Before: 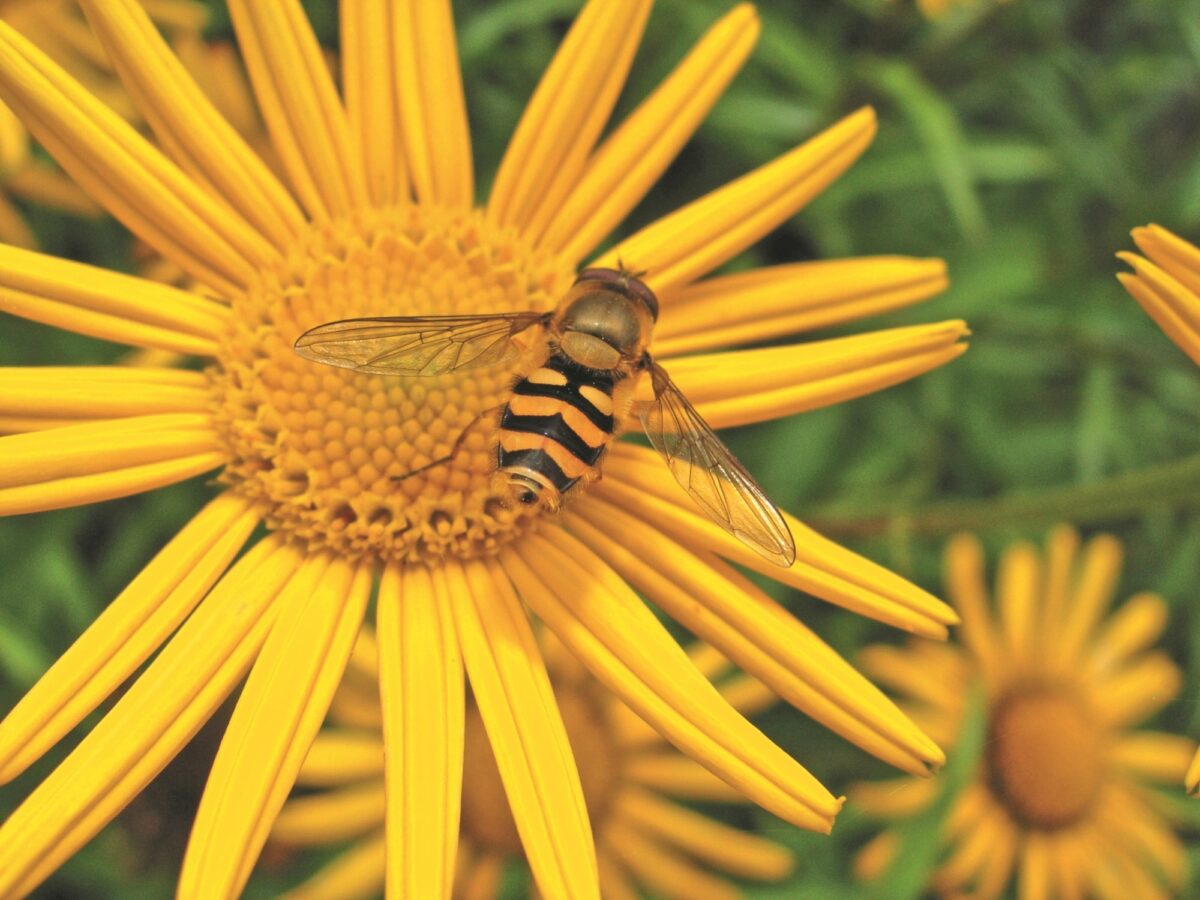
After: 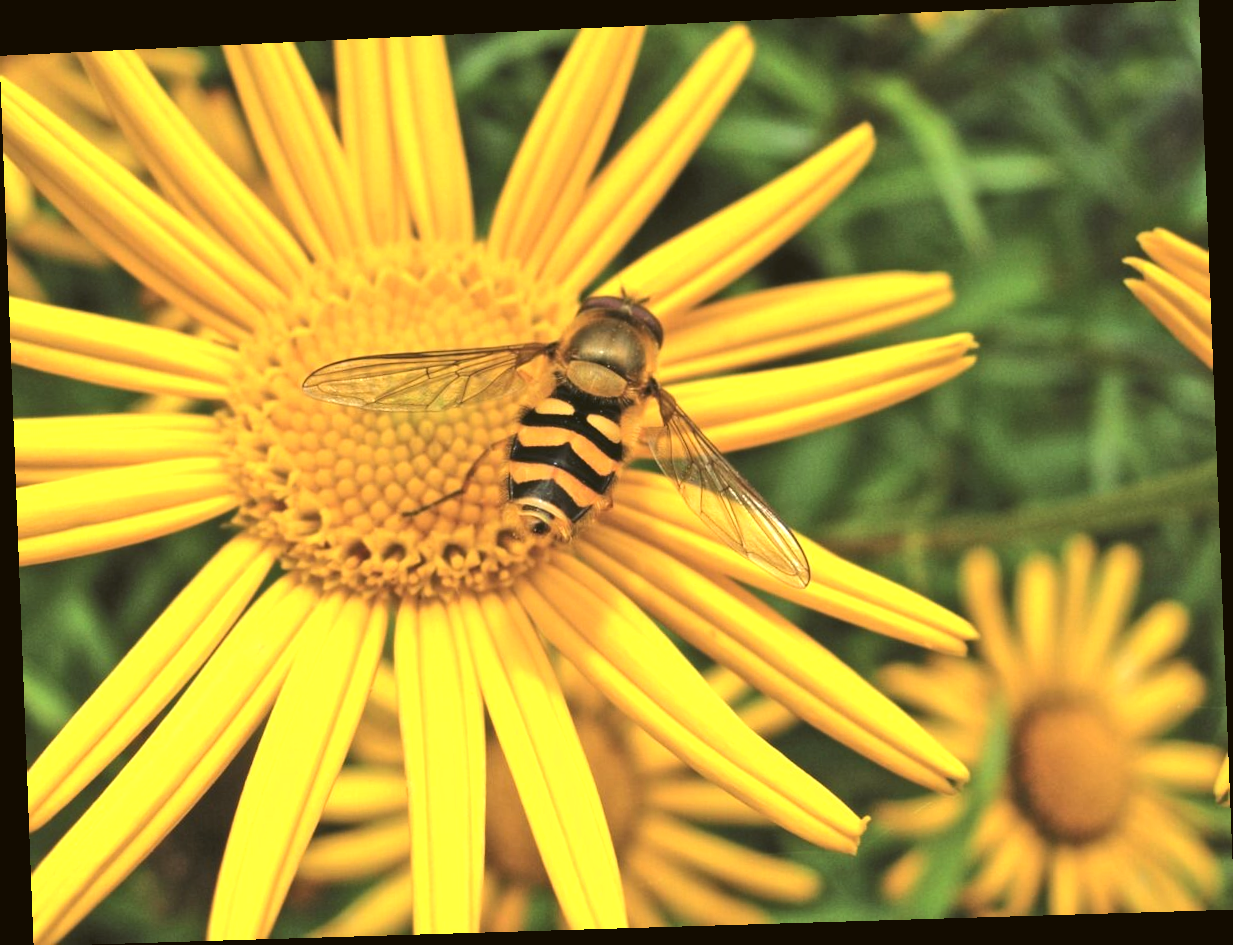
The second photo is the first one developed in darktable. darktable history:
rotate and perspective: rotation -2.22°, lens shift (horizontal) -0.022, automatic cropping off
tone equalizer: -8 EV -0.75 EV, -7 EV -0.7 EV, -6 EV -0.6 EV, -5 EV -0.4 EV, -3 EV 0.4 EV, -2 EV 0.6 EV, -1 EV 0.7 EV, +0 EV 0.75 EV, edges refinement/feathering 500, mask exposure compensation -1.57 EV, preserve details no
exposure: compensate highlight preservation false
color balance: lift [1.004, 1.002, 1.002, 0.998], gamma [1, 1.007, 1.002, 0.993], gain [1, 0.977, 1.013, 1.023], contrast -3.64%
